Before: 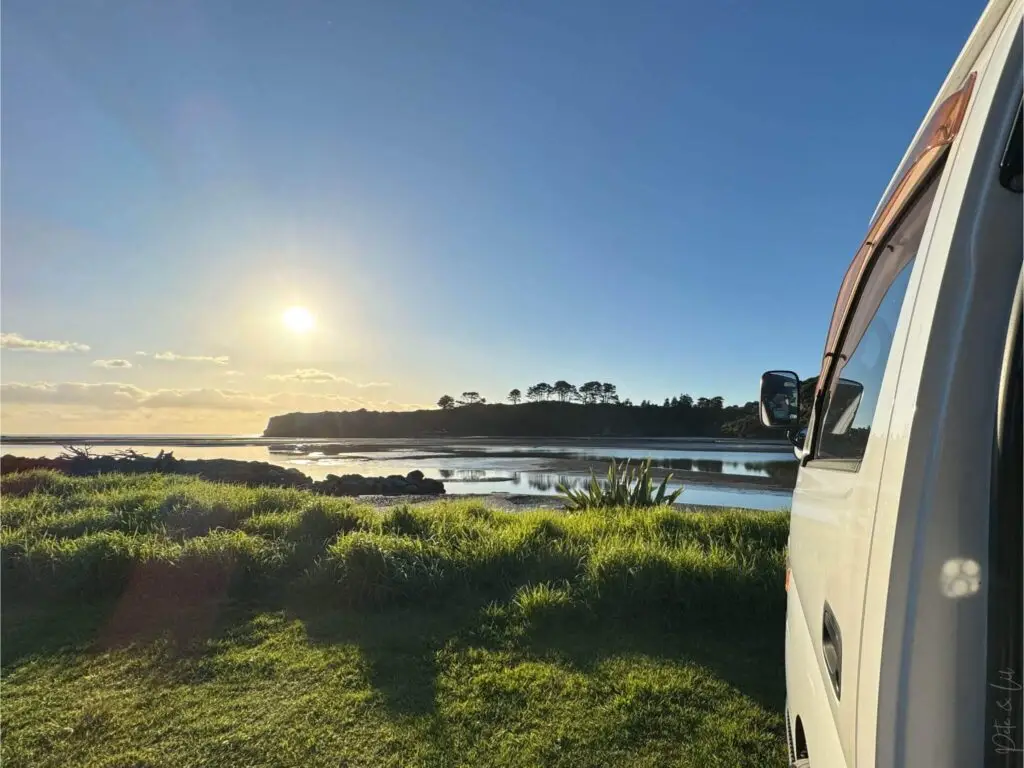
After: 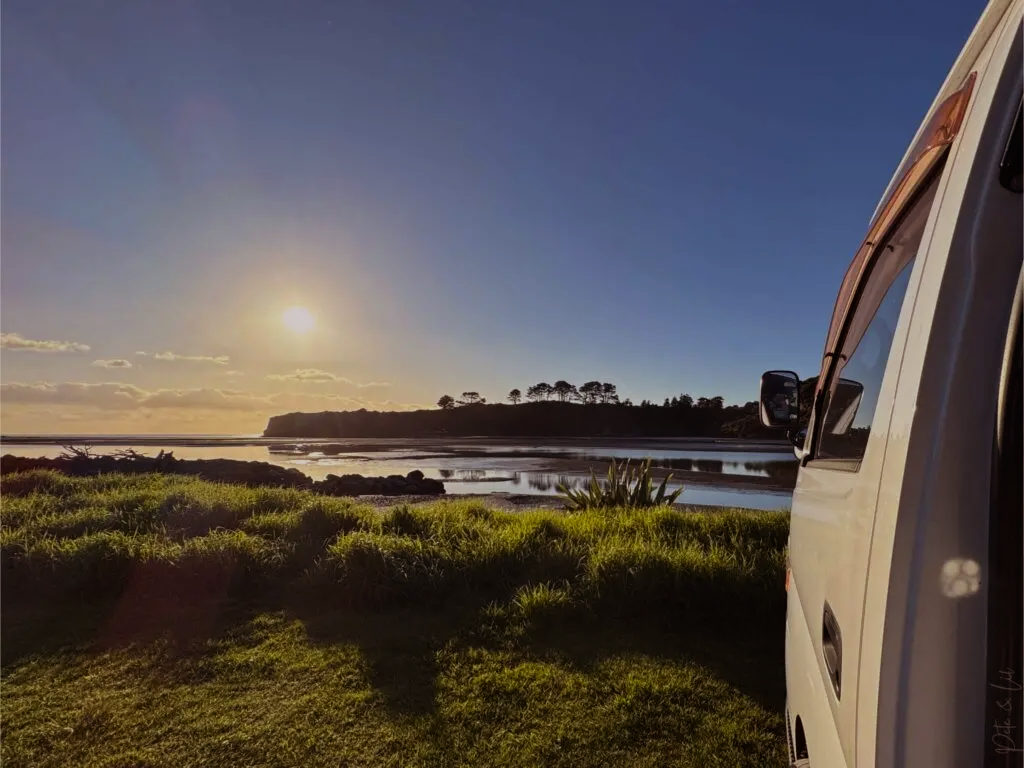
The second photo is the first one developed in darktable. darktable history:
exposure: black level correction 0, exposure -0.721 EV, compensate highlight preservation false
color balance: gamma [0.9, 0.988, 0.975, 1.025], gain [1.05, 1, 1, 1]
rgb levels: mode RGB, independent channels, levels [[0, 0.5, 1], [0, 0.521, 1], [0, 0.536, 1]]
